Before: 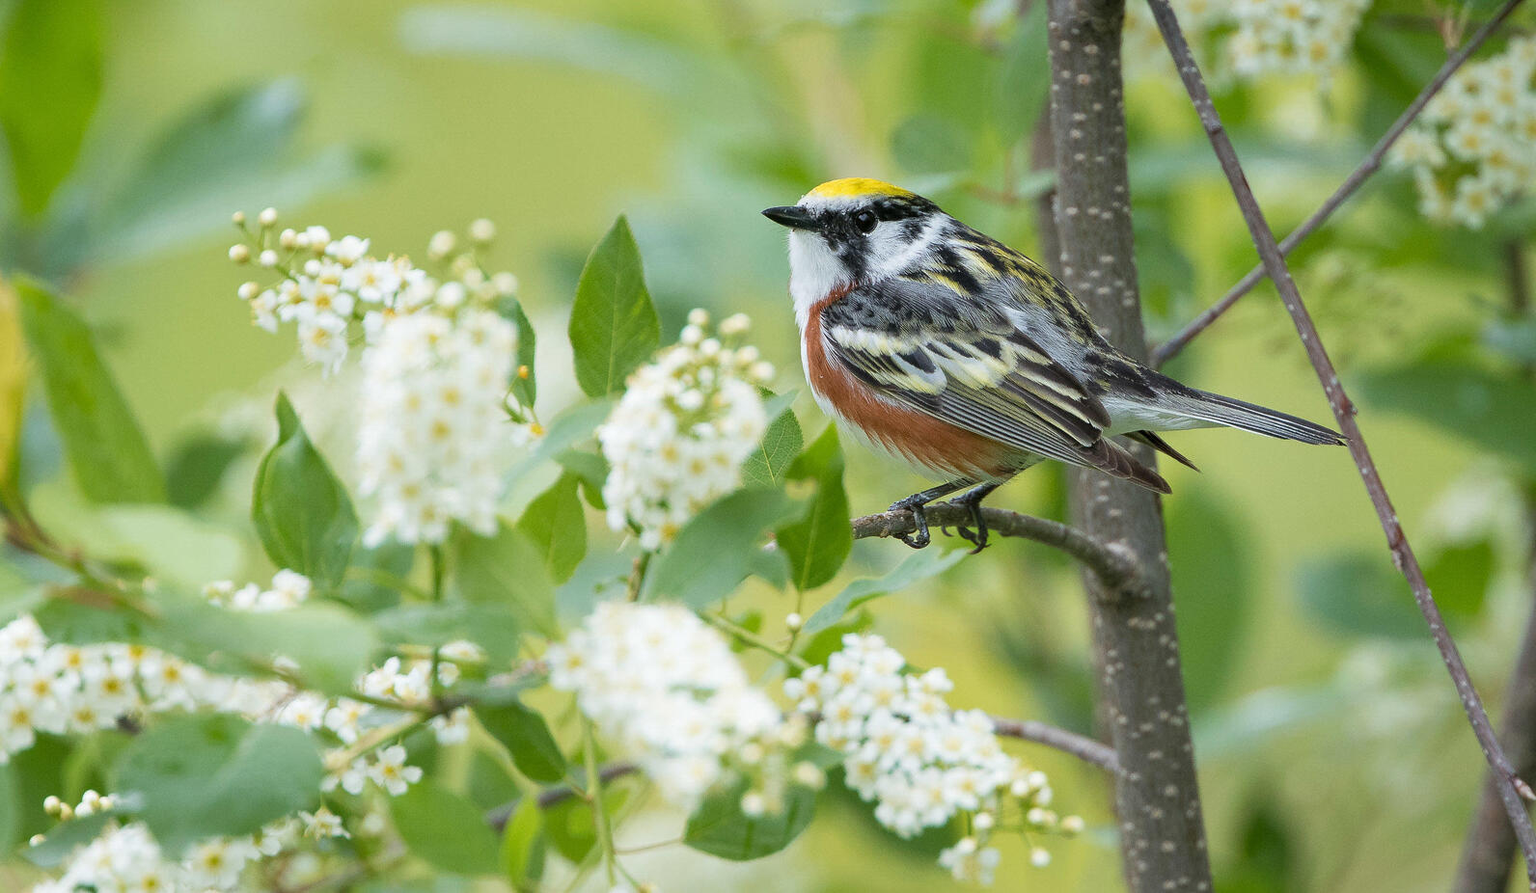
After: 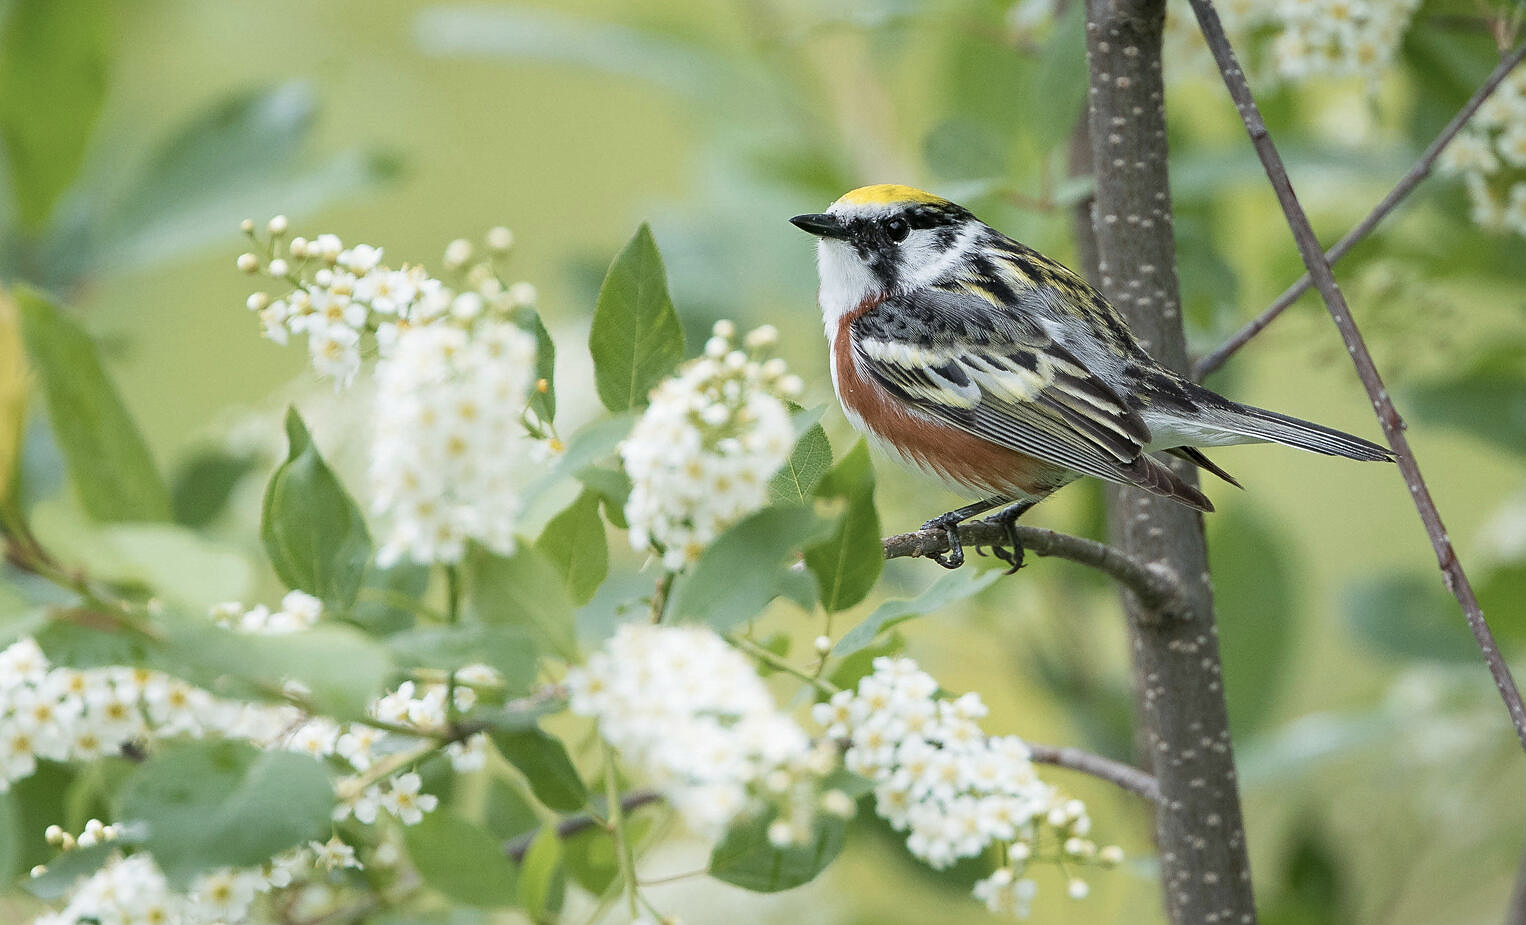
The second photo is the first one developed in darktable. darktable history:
sharpen: radius 1.559, amount 0.373, threshold 1.271
crop: right 4.126%, bottom 0.031%
contrast brightness saturation: contrast 0.06, brightness -0.01, saturation -0.23
